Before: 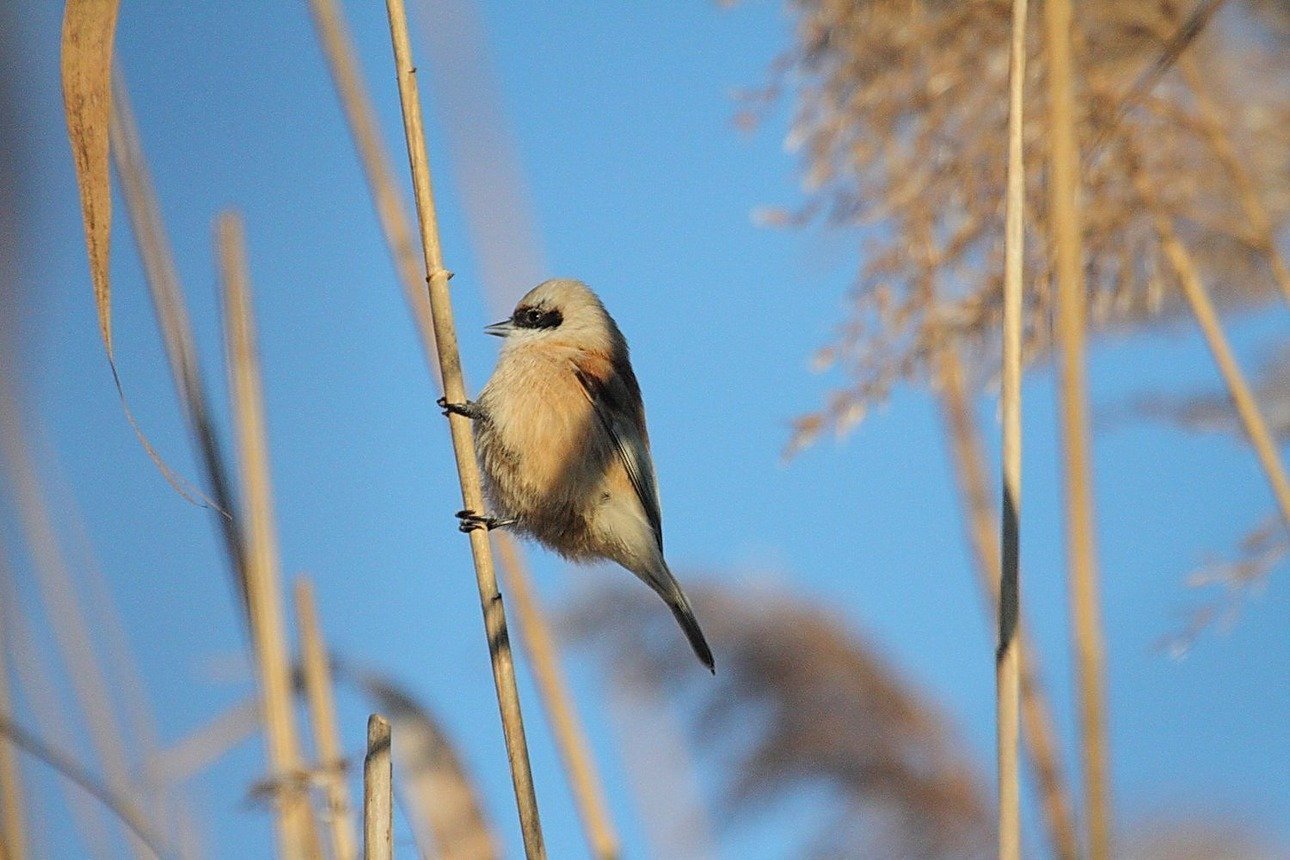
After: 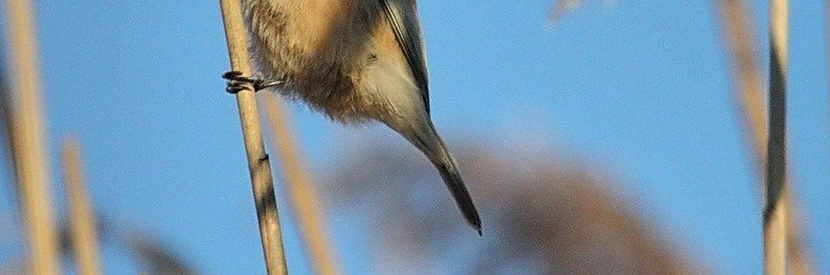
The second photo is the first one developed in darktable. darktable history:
tone equalizer: on, module defaults
crop: left 18.091%, top 51.13%, right 17.525%, bottom 16.85%
shadows and highlights: highlights color adjustment 0%, low approximation 0.01, soften with gaussian
